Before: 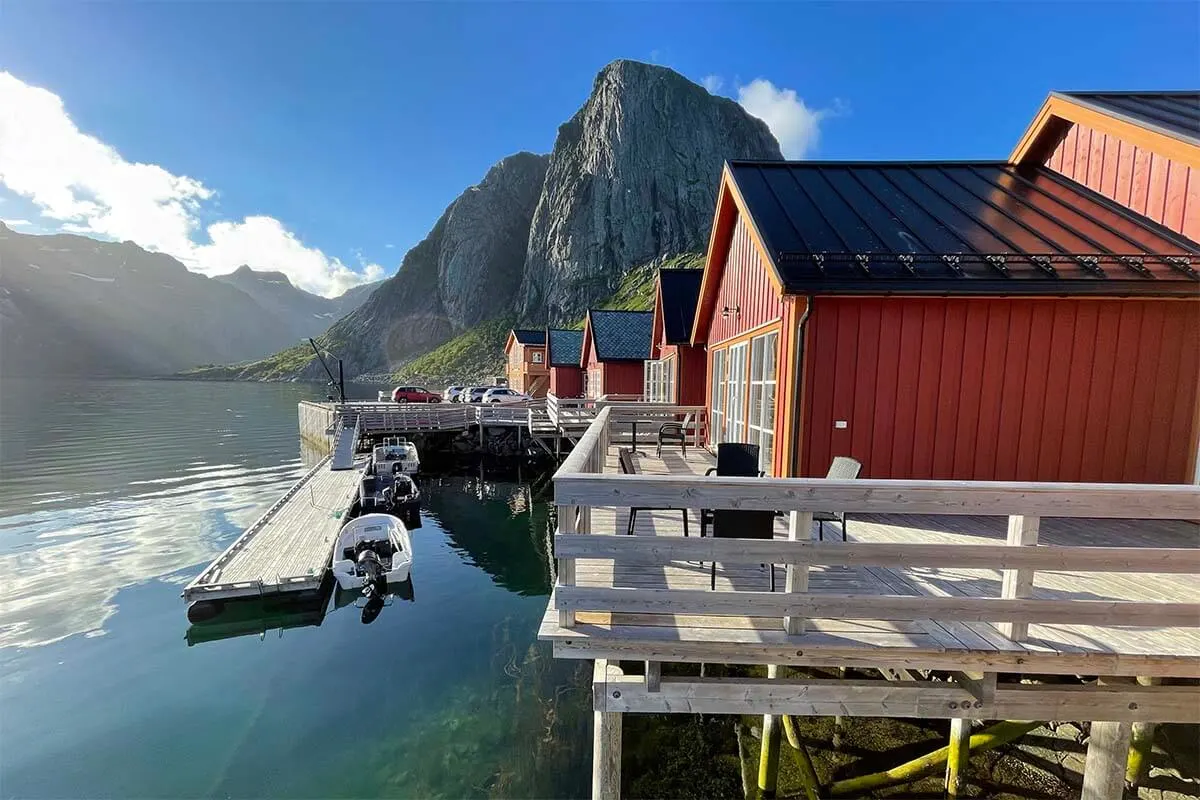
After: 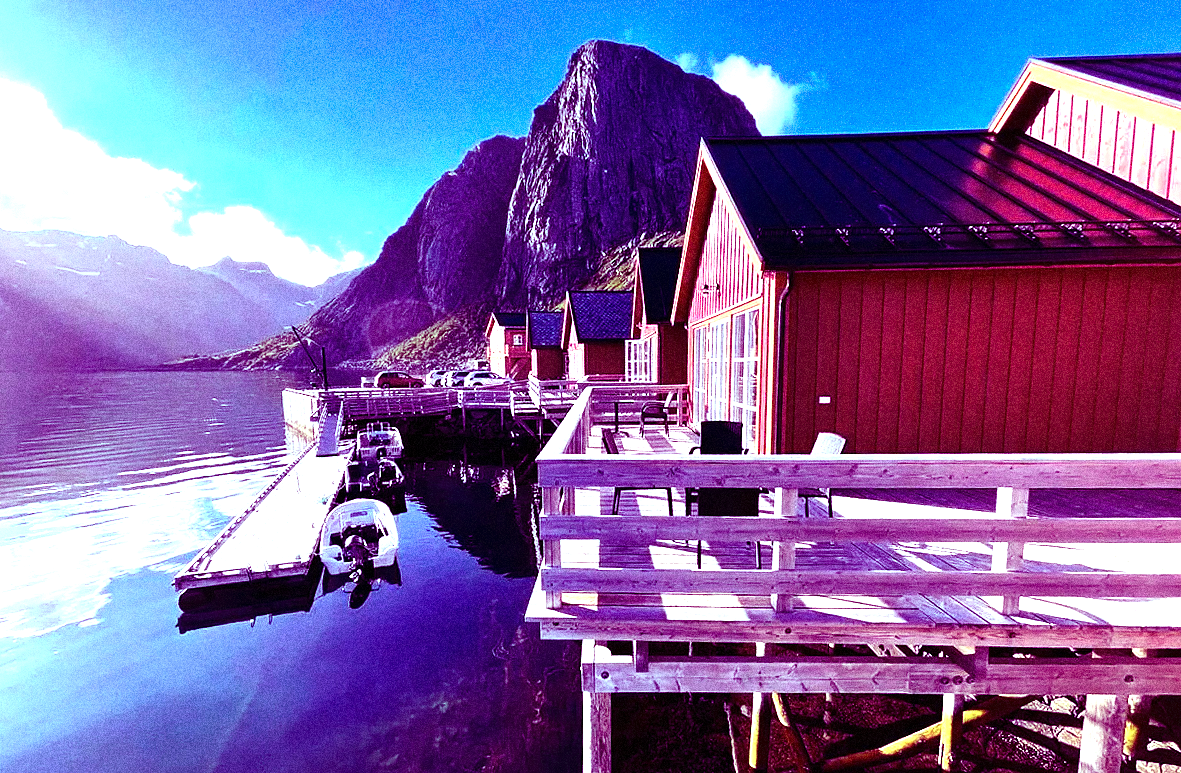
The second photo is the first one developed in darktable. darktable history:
color balance: mode lift, gamma, gain (sRGB), lift [1, 1, 0.101, 1]
exposure: black level correction 0, exposure 0.7 EV, compensate exposure bias true, compensate highlight preservation false
tone equalizer: -8 EV -0.75 EV, -7 EV -0.7 EV, -6 EV -0.6 EV, -5 EV -0.4 EV, -3 EV 0.4 EV, -2 EV 0.6 EV, -1 EV 0.7 EV, +0 EV 0.75 EV, edges refinement/feathering 500, mask exposure compensation -1.57 EV, preserve details no
grain: coarseness 14.49 ISO, strength 48.04%, mid-tones bias 35%
color correction: highlights a* -2.24, highlights b* -18.1
rotate and perspective: rotation -1.32°, lens shift (horizontal) -0.031, crop left 0.015, crop right 0.985, crop top 0.047, crop bottom 0.982
